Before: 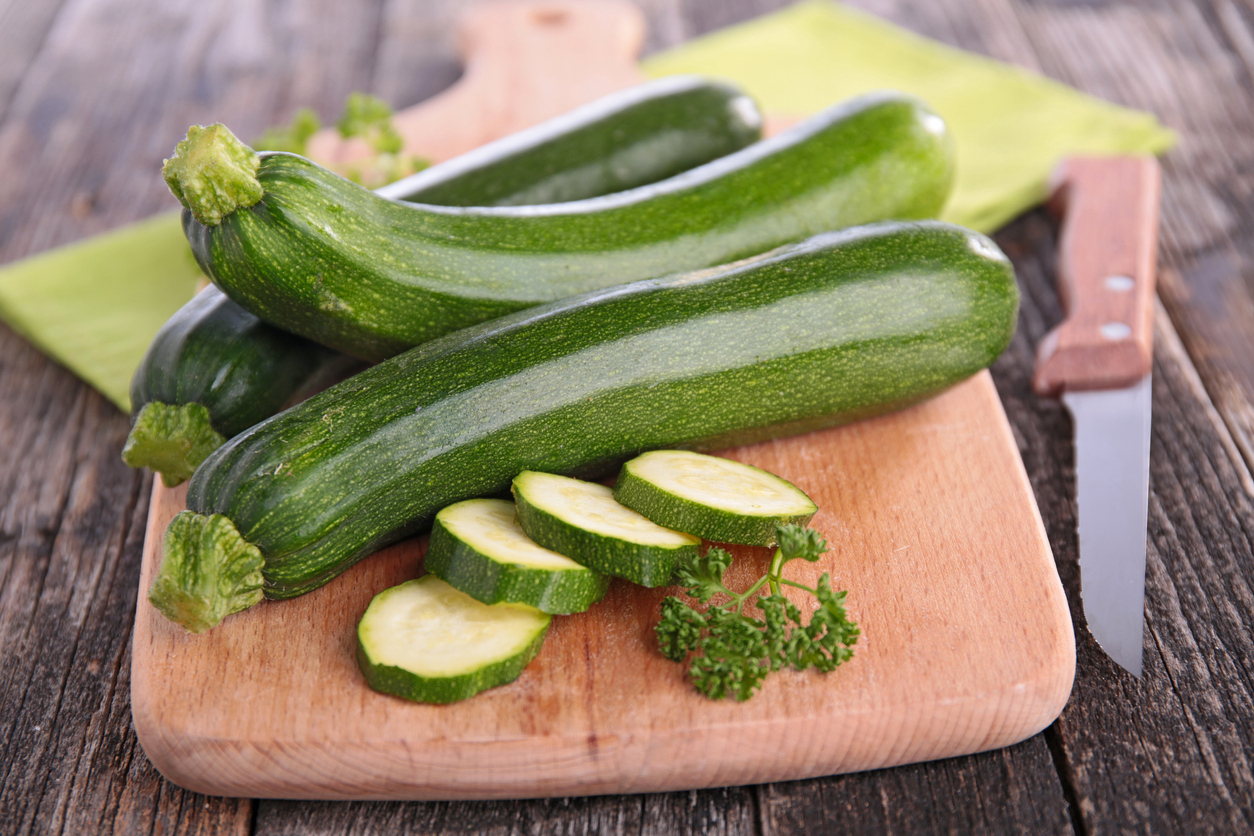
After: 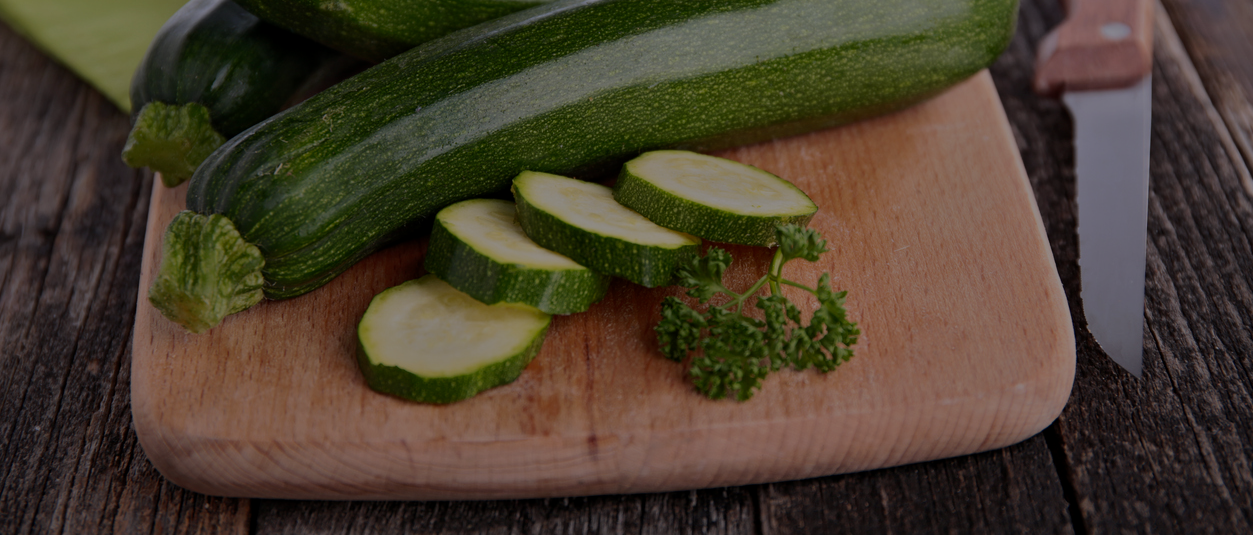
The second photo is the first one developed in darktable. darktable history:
tone equalizer: -8 EV -1.99 EV, -7 EV -2 EV, -6 EV -1.98 EV, -5 EV -1.99 EV, -4 EV -1.99 EV, -3 EV -1.98 EV, -2 EV -1.99 EV, -1 EV -1.62 EV, +0 EV -1.97 EV
exposure: black level correction 0.005, exposure 0.015 EV, compensate exposure bias true, compensate highlight preservation false
crop and rotate: top 36.003%
